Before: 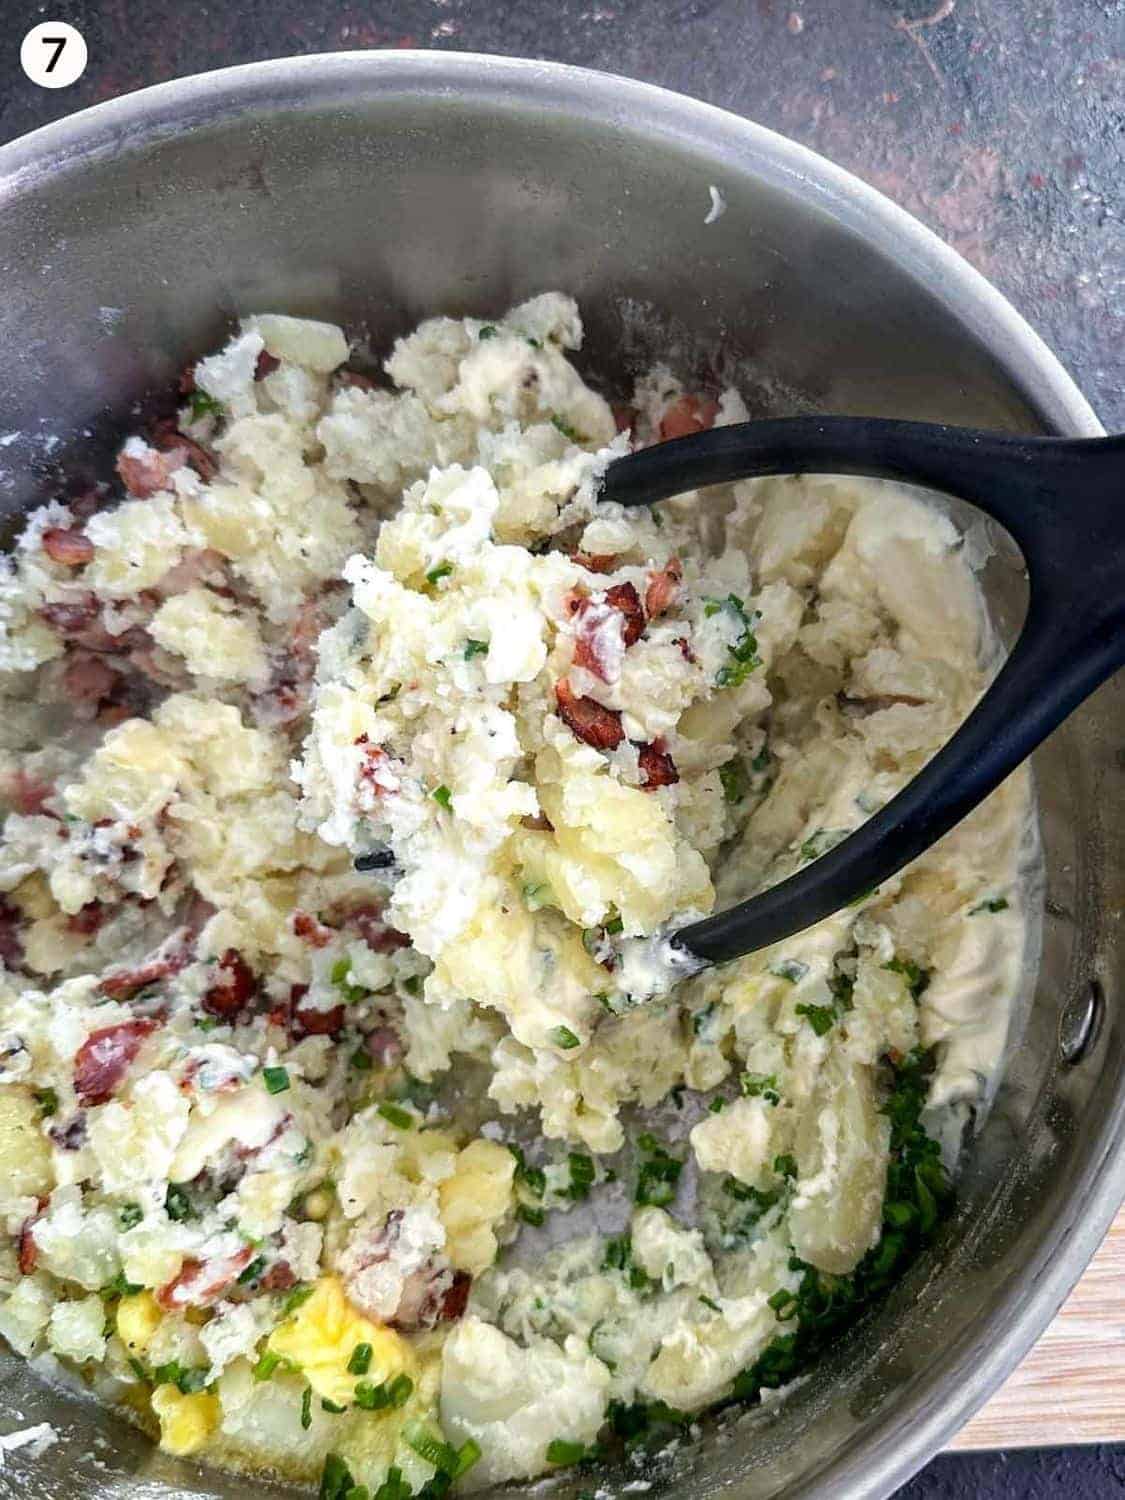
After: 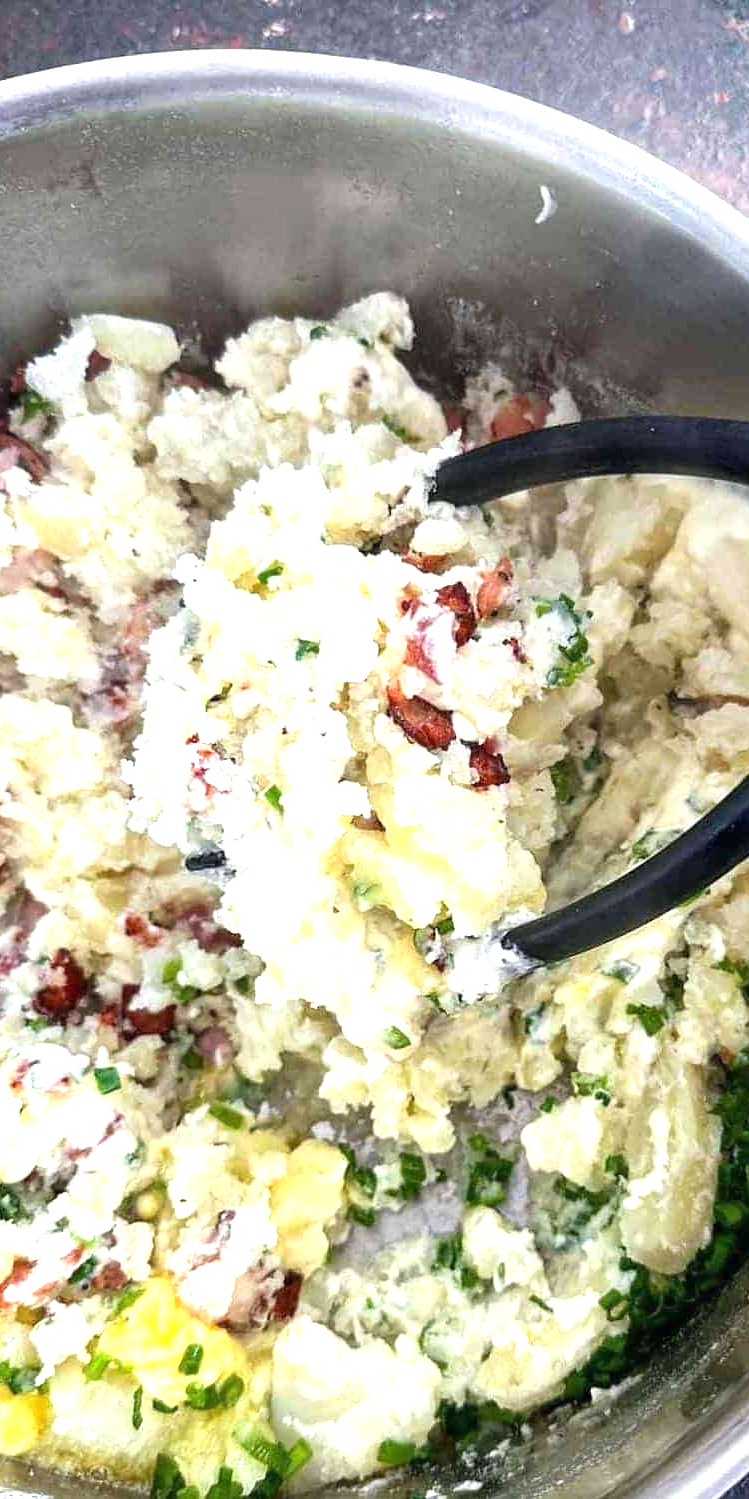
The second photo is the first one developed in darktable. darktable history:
exposure: black level correction 0, exposure 0.9 EV, compensate highlight preservation false
crop and rotate: left 15.055%, right 18.278%
tone equalizer: on, module defaults
